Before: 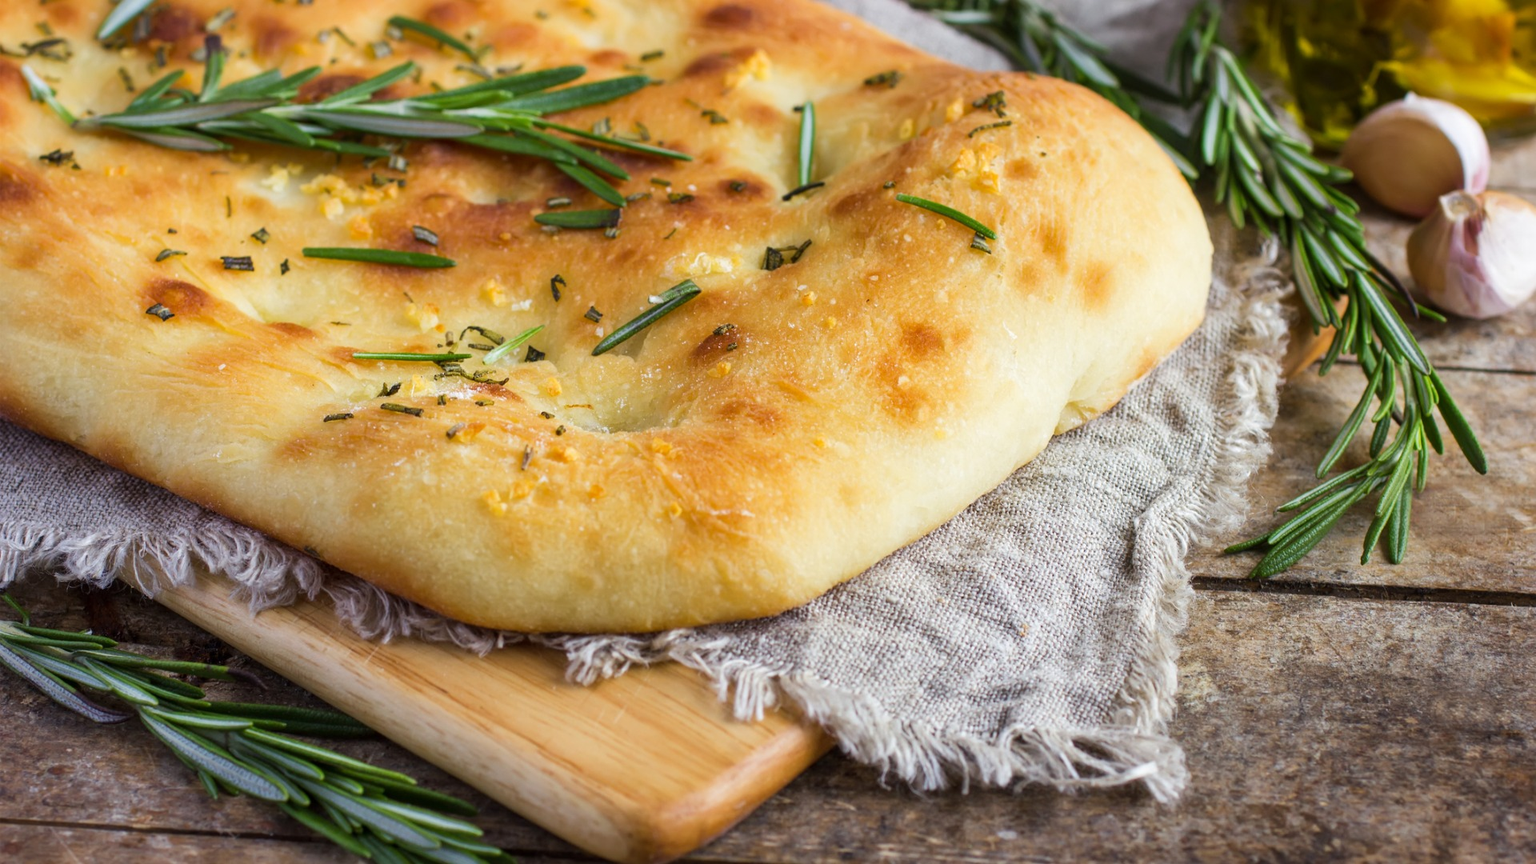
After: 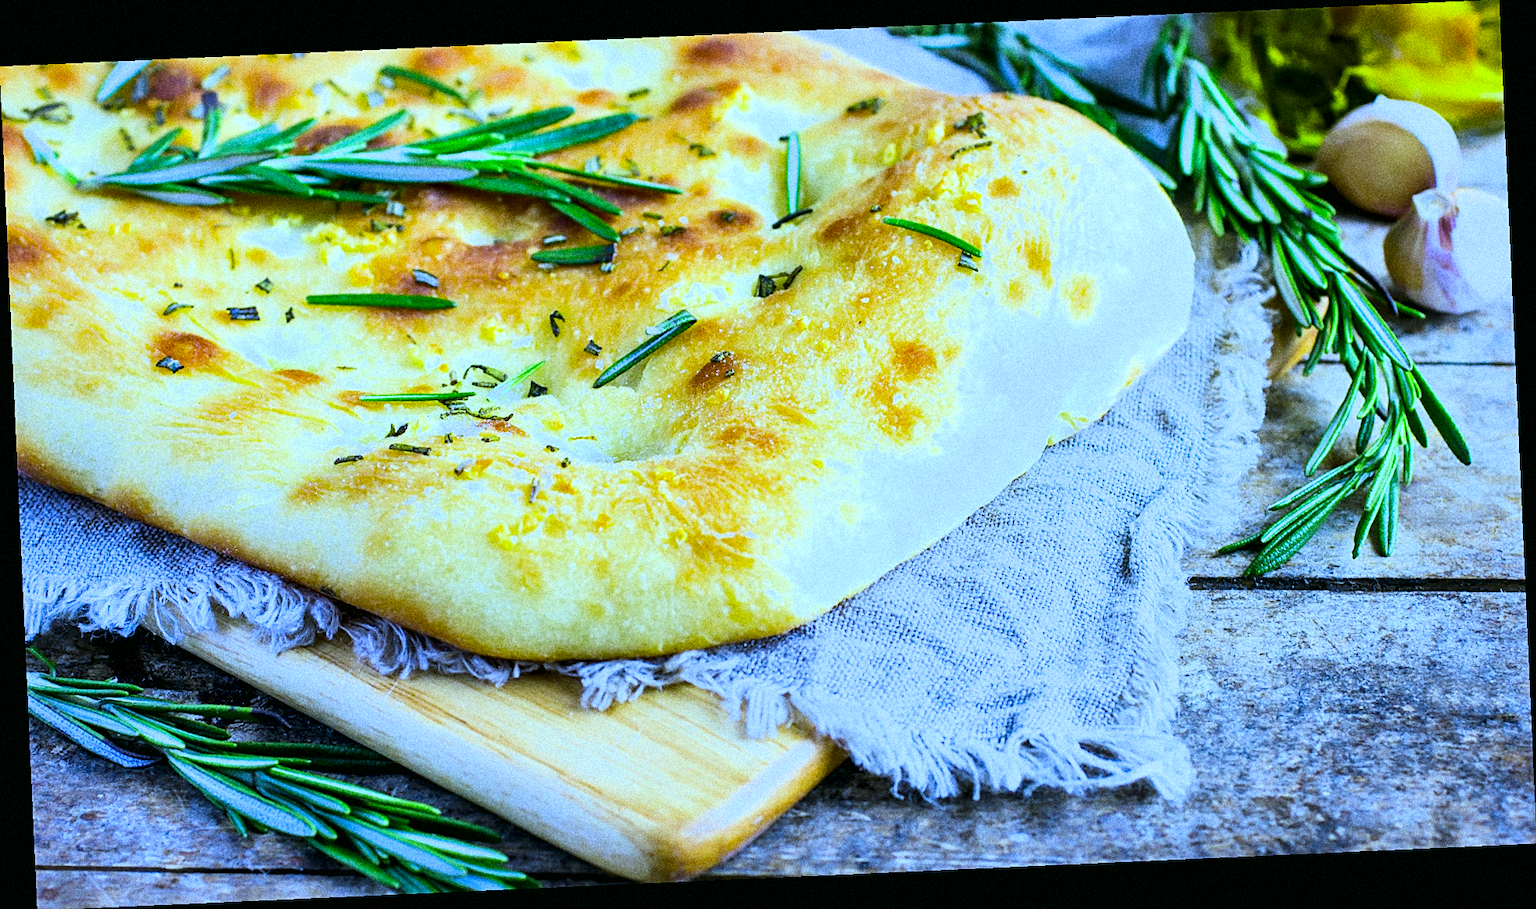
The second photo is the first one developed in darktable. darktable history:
rotate and perspective: rotation -2.56°, automatic cropping off
exposure: black level correction 0, exposure 1.2 EV, compensate exposure bias true, compensate highlight preservation false
grain: coarseness 14.49 ISO, strength 48.04%, mid-tones bias 35%
color correction: highlights a* -7.33, highlights b* 1.26, shadows a* -3.55, saturation 1.4
white balance: red 0.766, blue 1.537
sharpen: on, module defaults
local contrast: mode bilateral grid, contrast 25, coarseness 60, detail 151%, midtone range 0.2
filmic rgb: black relative exposure -7.5 EV, white relative exposure 5 EV, hardness 3.31, contrast 1.3, contrast in shadows safe
